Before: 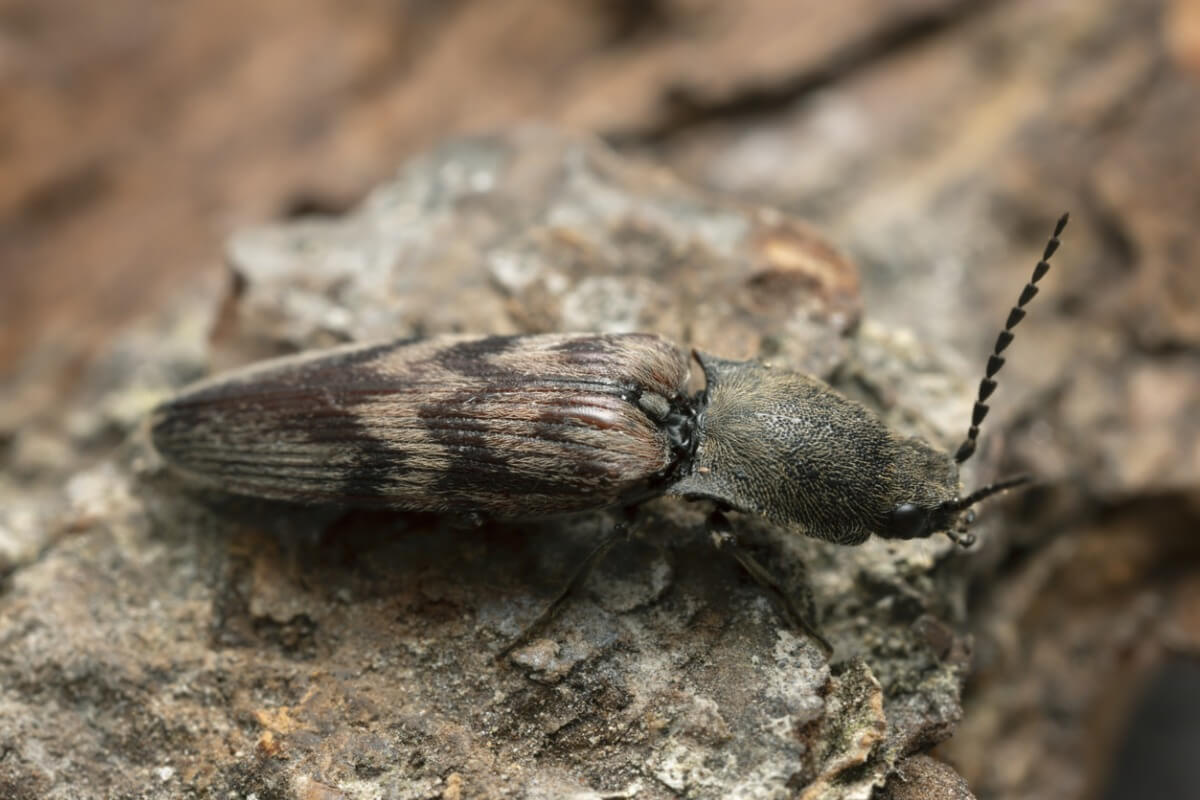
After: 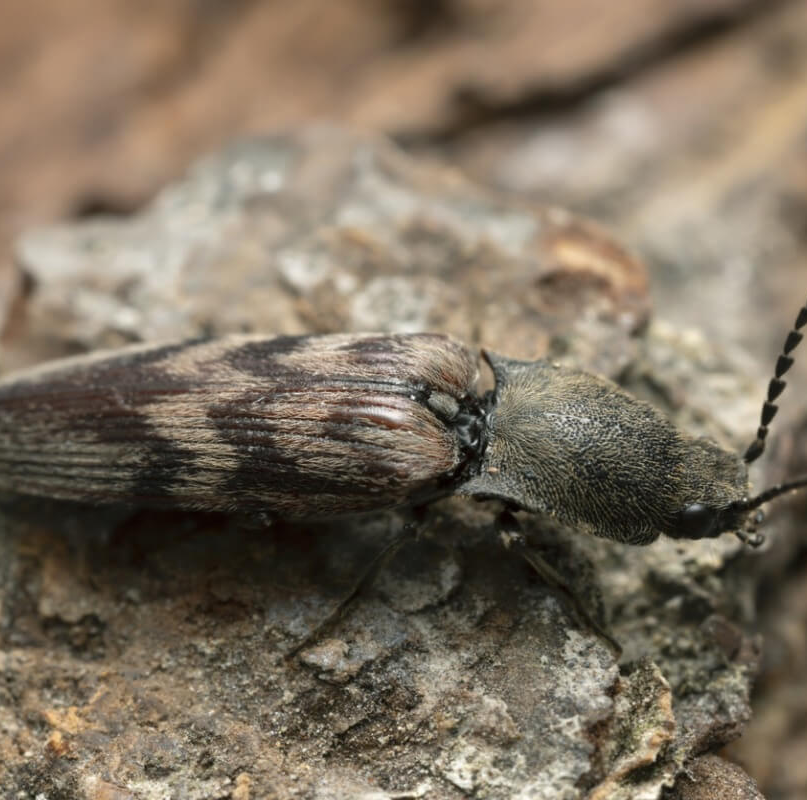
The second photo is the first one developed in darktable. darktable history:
crop and rotate: left 17.598%, right 15.119%
